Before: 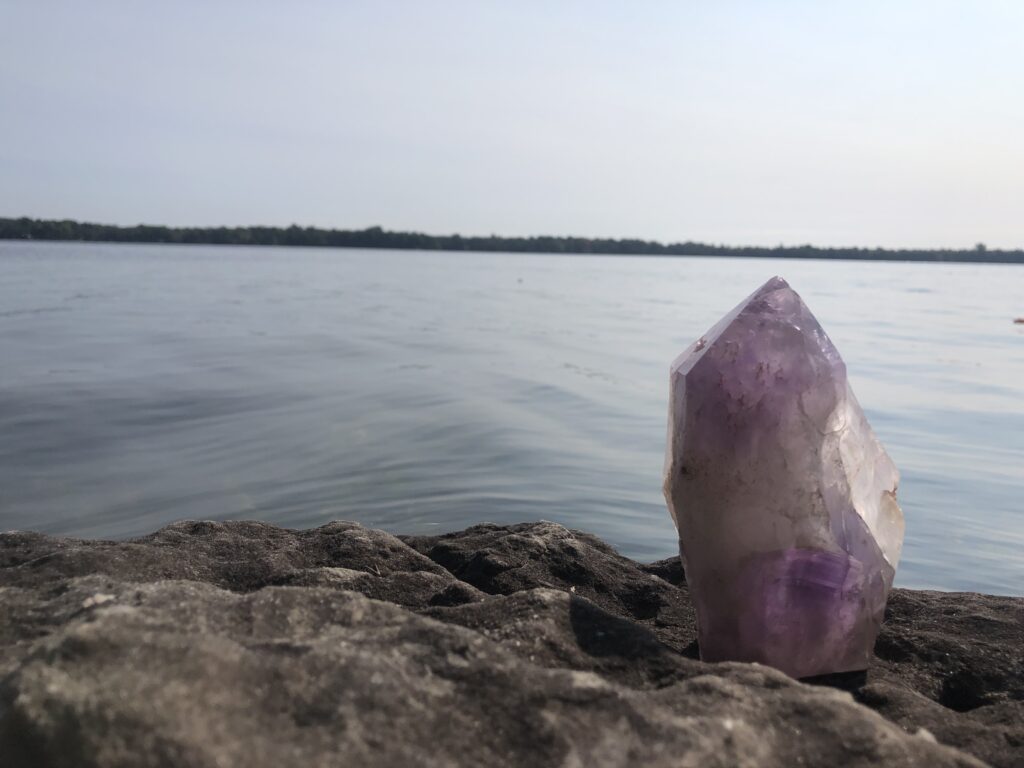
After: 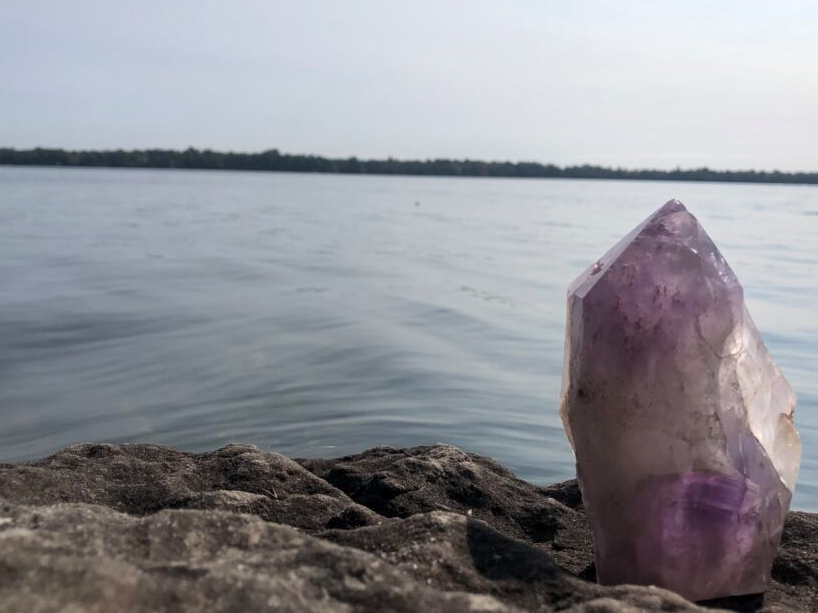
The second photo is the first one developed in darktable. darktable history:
crop and rotate: left 10.071%, top 10.071%, right 10.02%, bottom 10.02%
local contrast: on, module defaults
tone equalizer: on, module defaults
